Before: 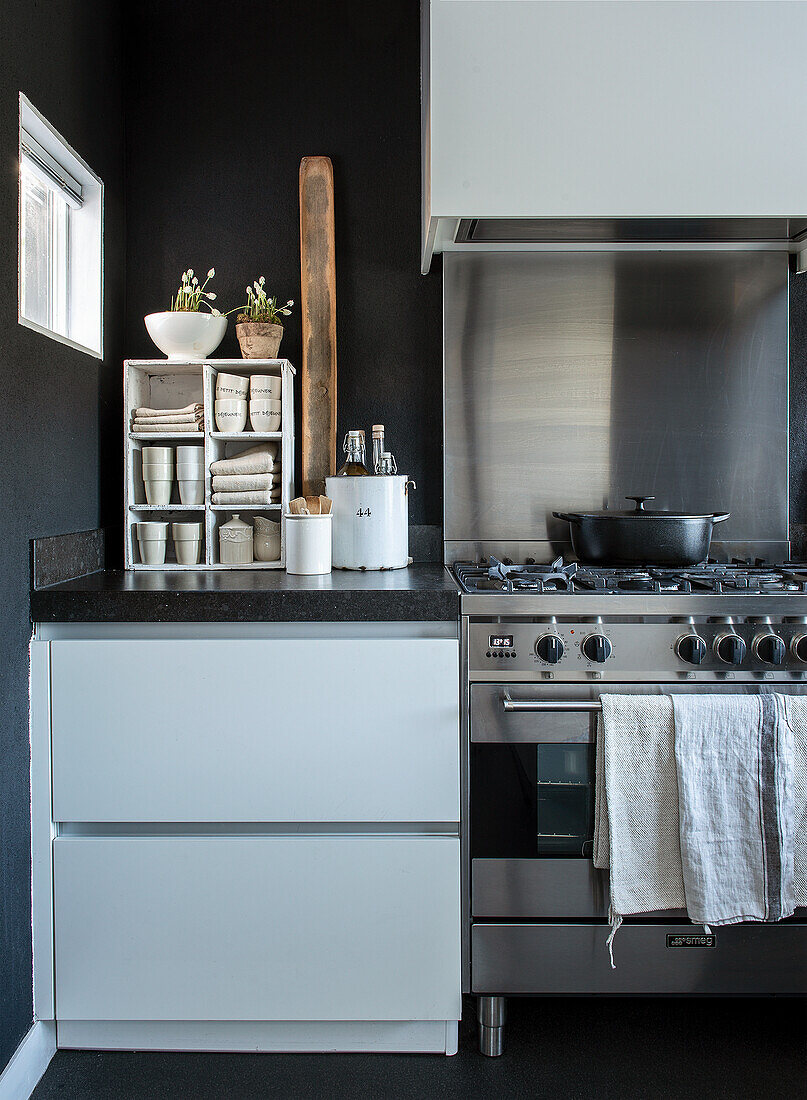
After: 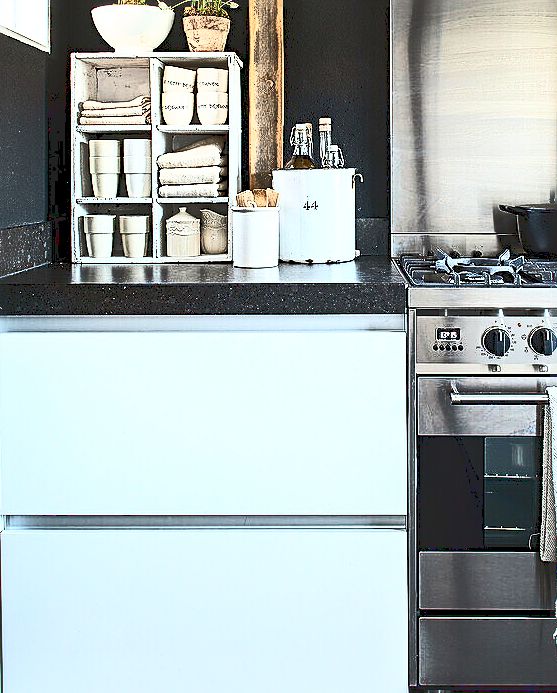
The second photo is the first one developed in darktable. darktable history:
crop: left 6.639%, top 27.951%, right 24.247%, bottom 8.987%
sharpen: radius 2.536, amount 0.617
base curve: curves: ch0 [(0, 0.015) (0.085, 0.116) (0.134, 0.298) (0.19, 0.545) (0.296, 0.764) (0.599, 0.982) (1, 1)]
